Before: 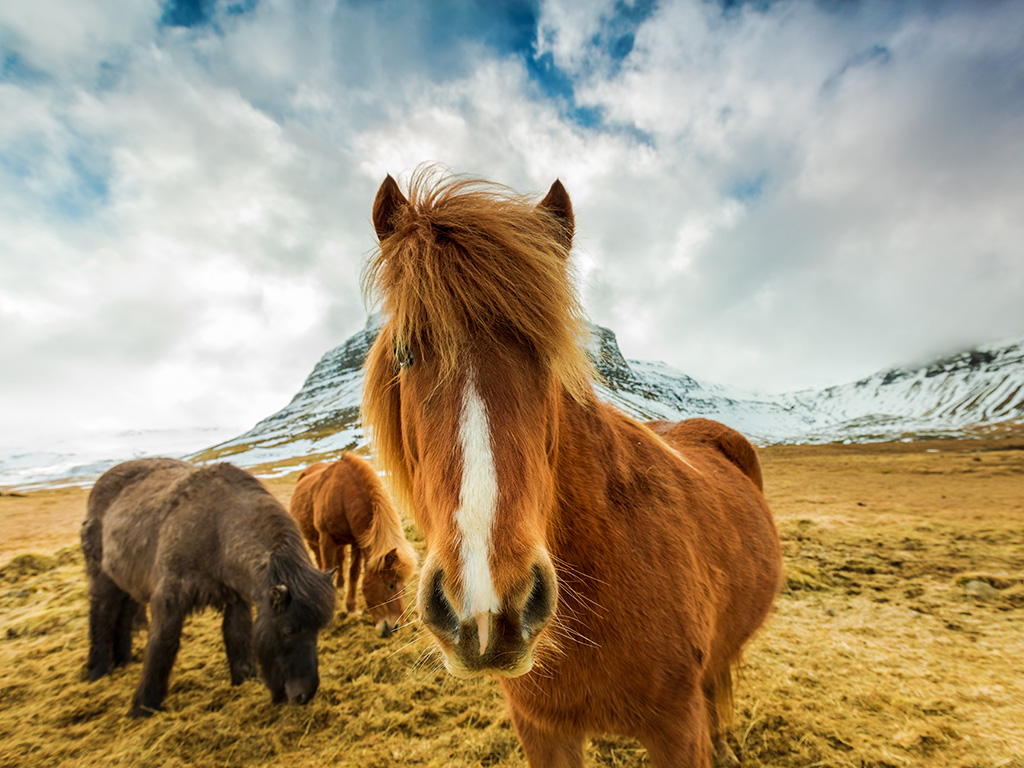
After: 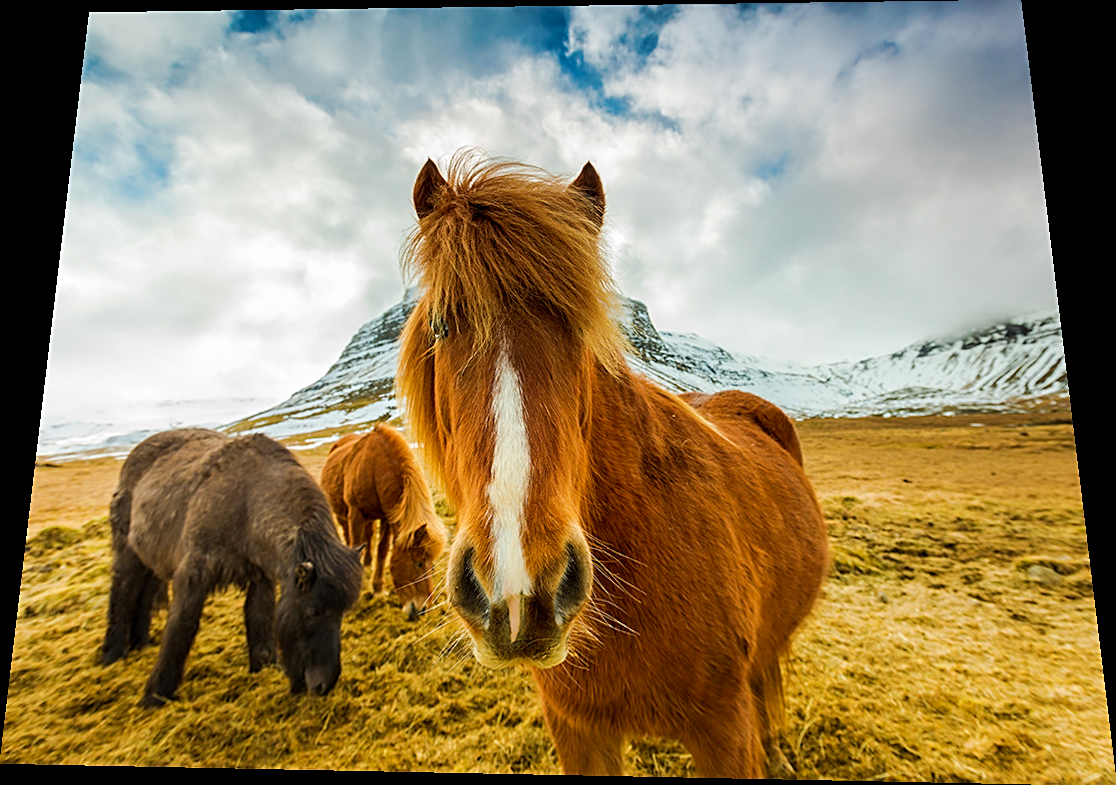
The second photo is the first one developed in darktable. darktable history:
color balance: output saturation 110%
rotate and perspective: rotation 0.128°, lens shift (vertical) -0.181, lens shift (horizontal) -0.044, shear 0.001, automatic cropping off
sharpen: on, module defaults
